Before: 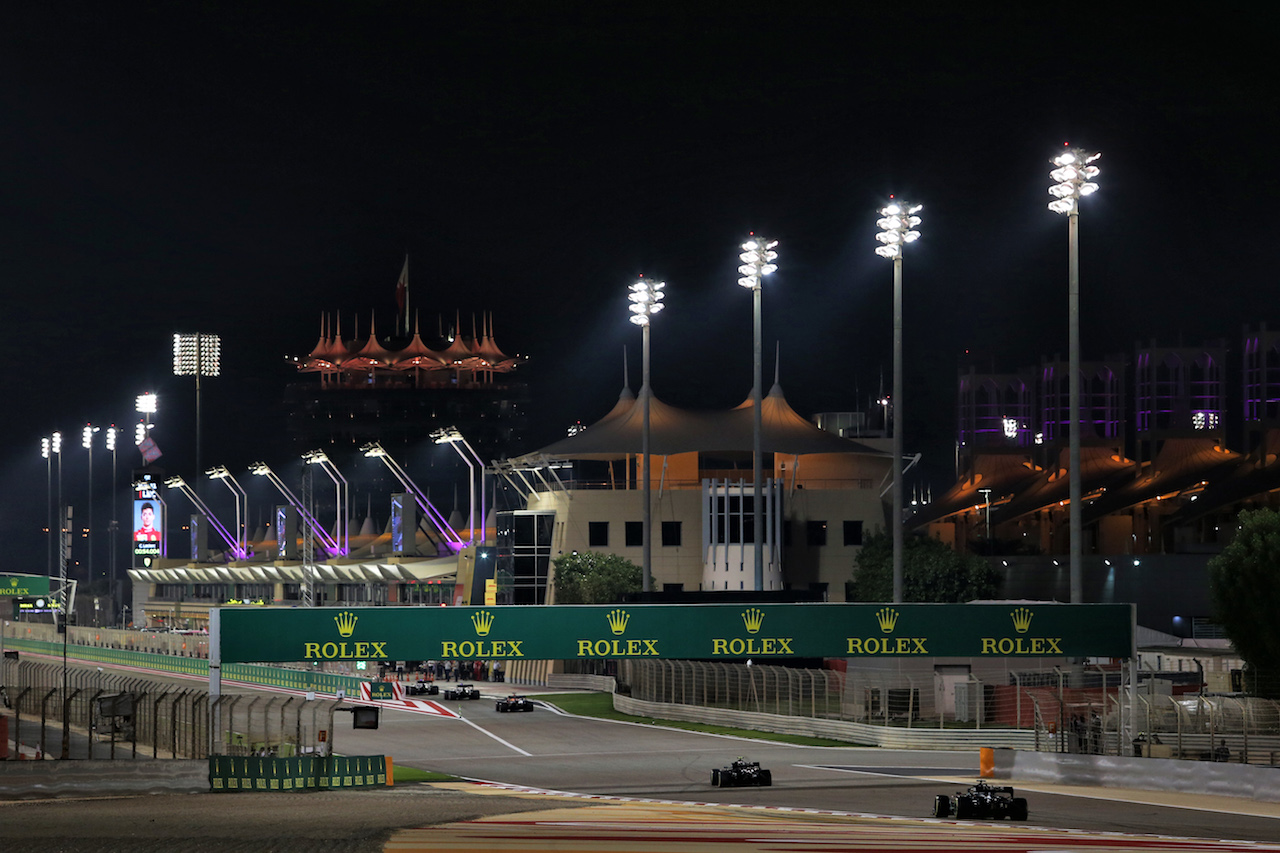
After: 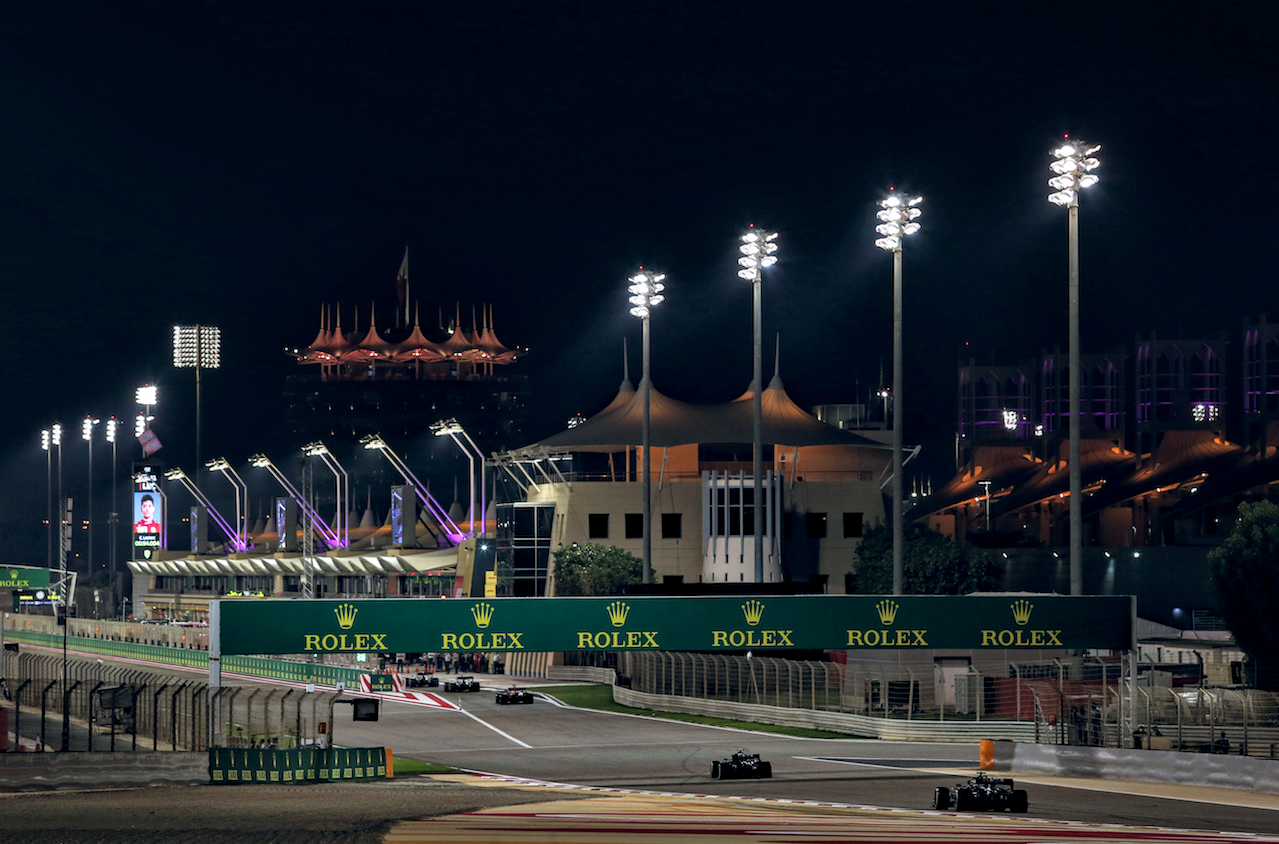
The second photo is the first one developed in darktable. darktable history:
color balance rgb: shadows lift › chroma 3.88%, shadows lift › hue 88.52°, power › hue 214.65°, global offset › chroma 0.1%, global offset › hue 252.4°, contrast 4.45%
local contrast: on, module defaults
crop: top 1.049%, right 0.001%
haze removal: compatibility mode true, adaptive false
base curve: curves: ch0 [(0, 0) (0.283, 0.295) (1, 1)], preserve colors none
